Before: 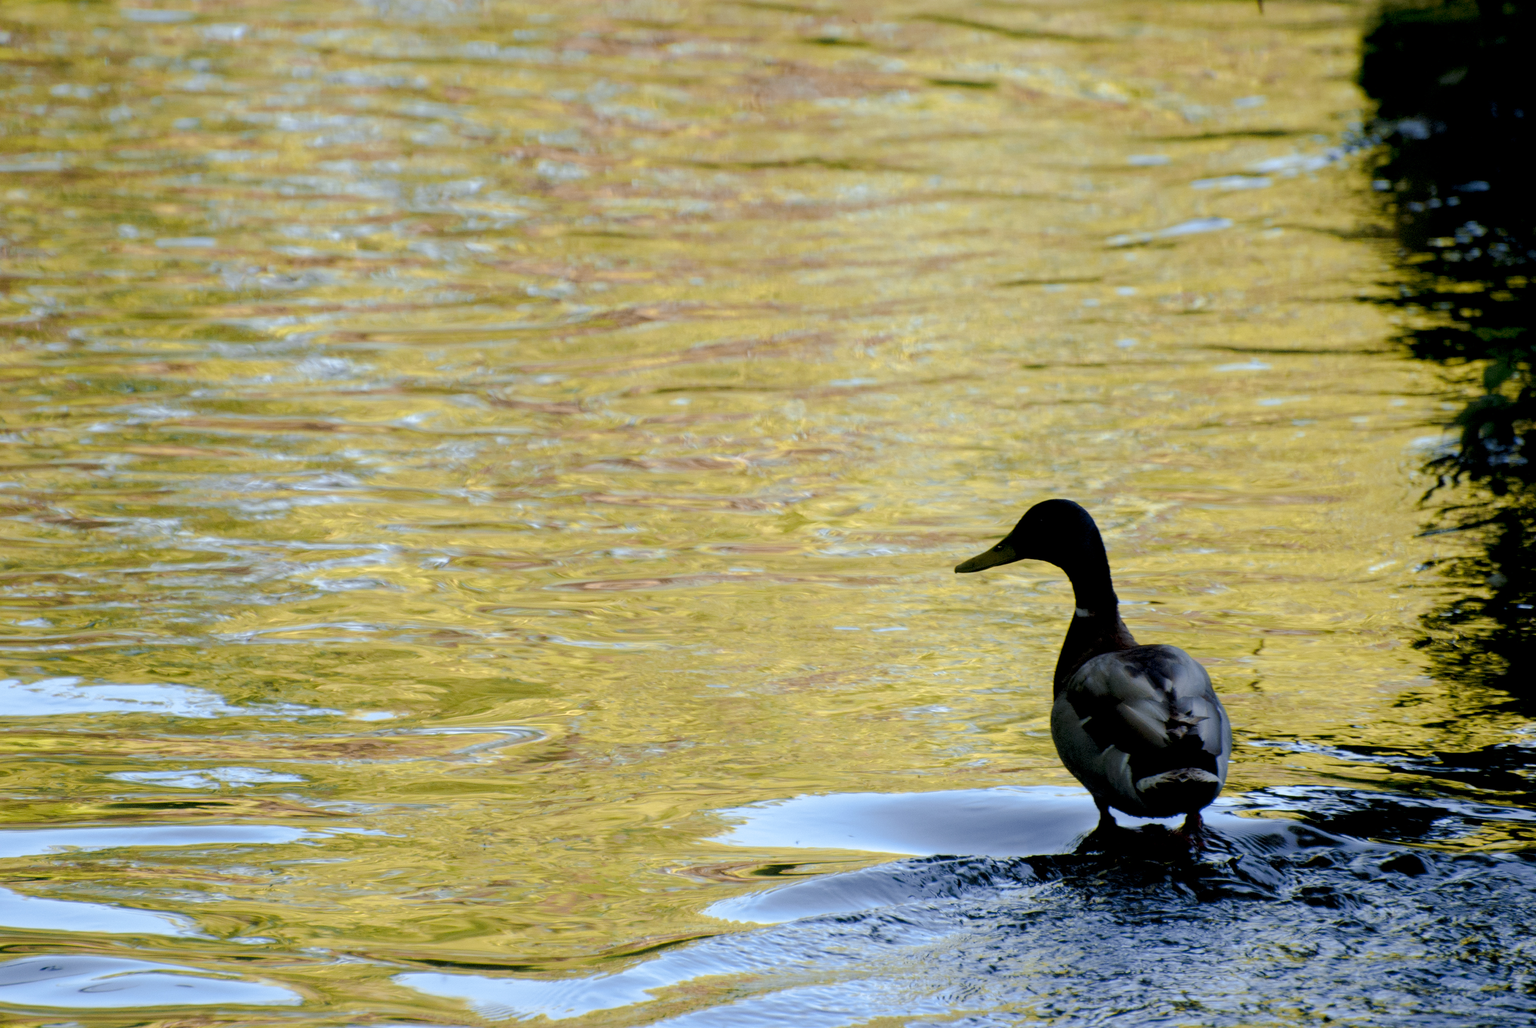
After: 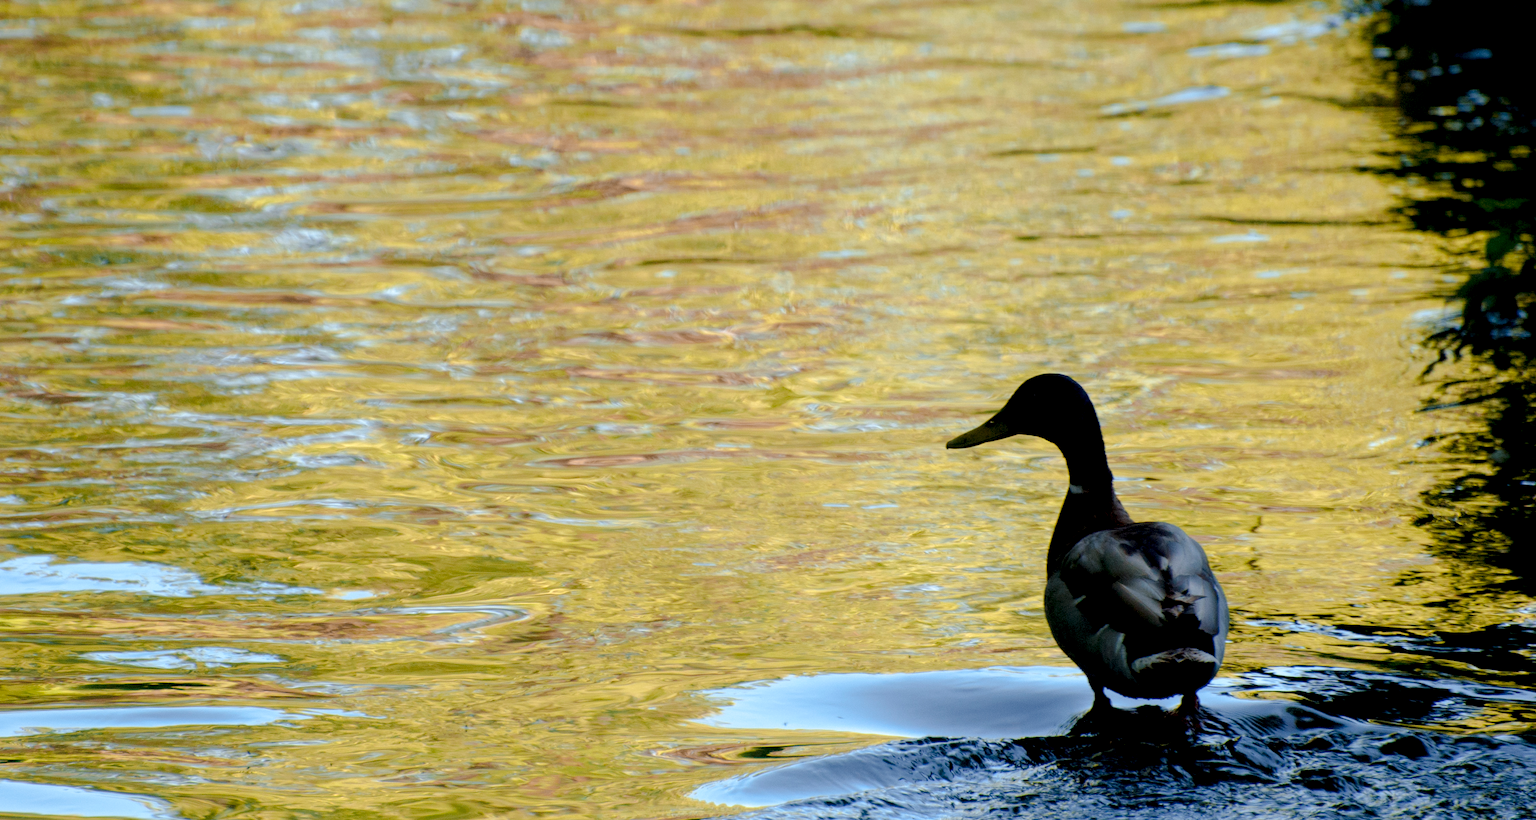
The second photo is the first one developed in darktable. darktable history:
crop and rotate: left 1.84%, top 13.002%, right 0.192%, bottom 8.853%
local contrast: highlights 106%, shadows 103%, detail 119%, midtone range 0.2
